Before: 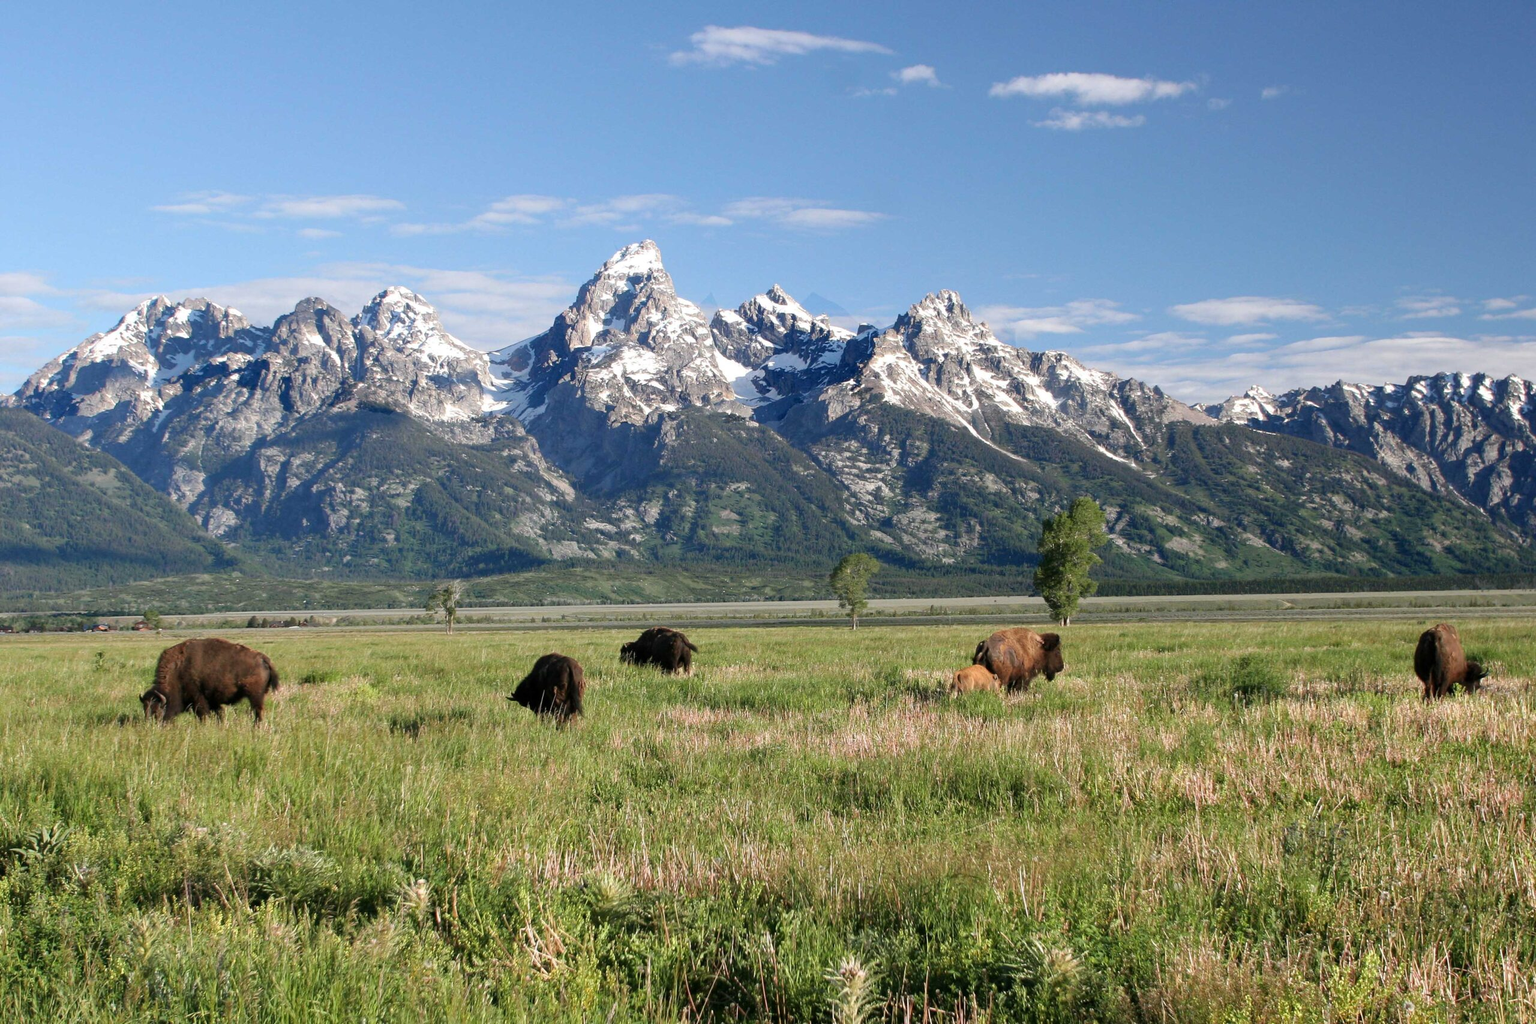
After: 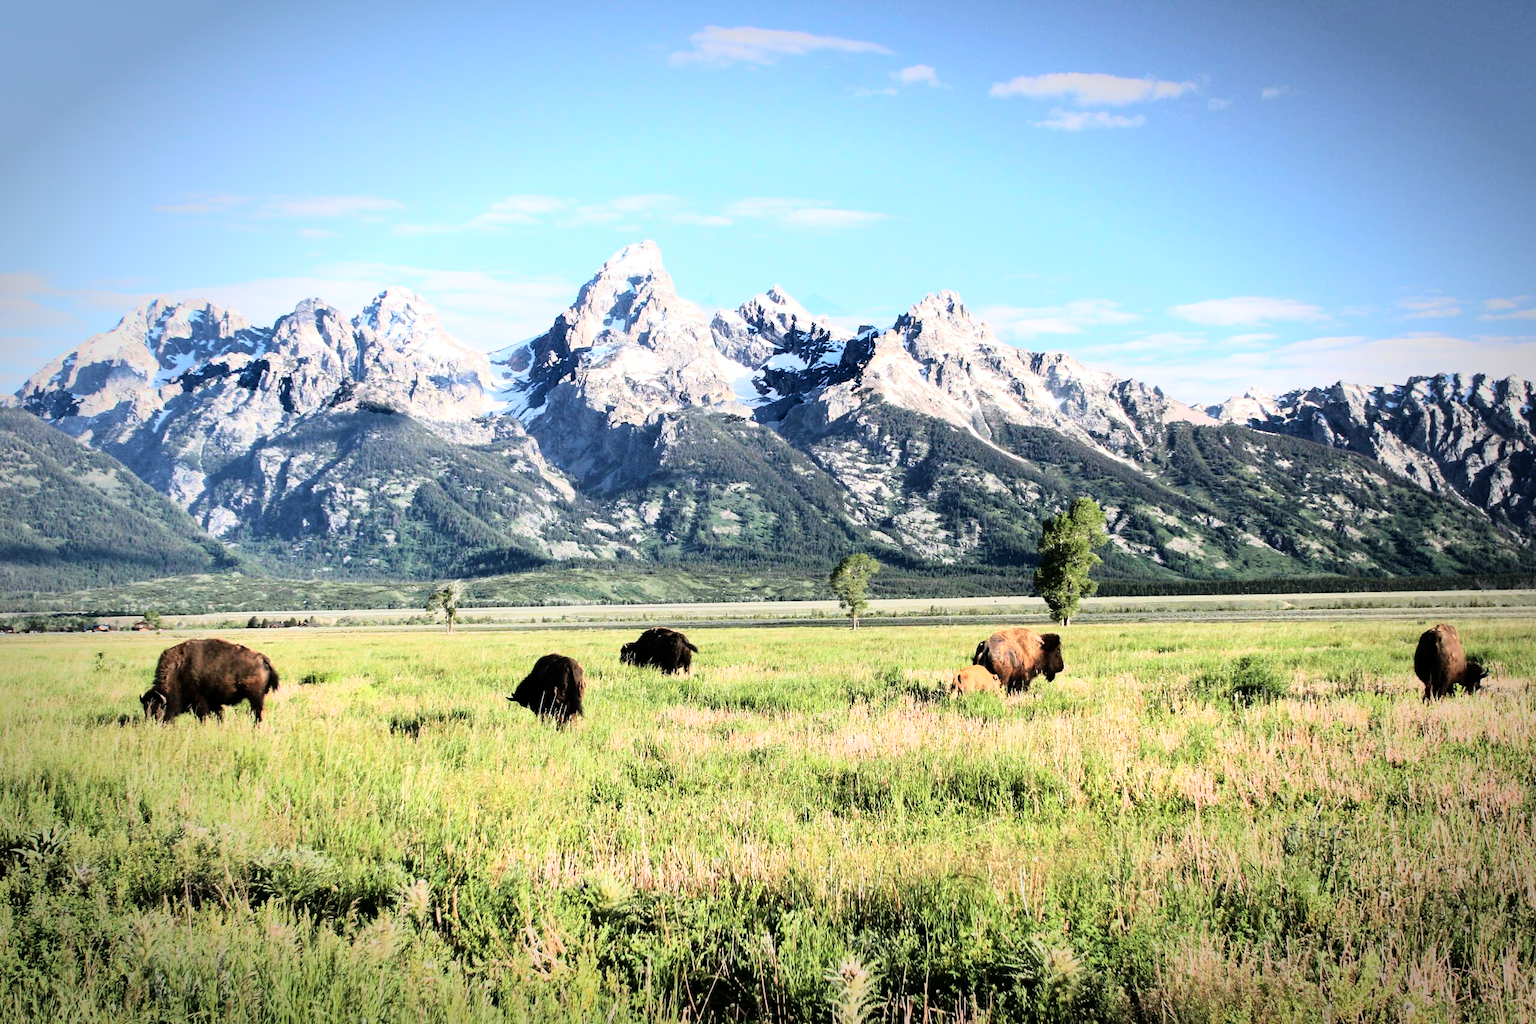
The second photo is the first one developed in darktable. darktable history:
vignetting: fall-off start 70.97%, brightness -0.584, saturation -0.118, width/height ratio 1.333
rgb curve: curves: ch0 [(0, 0) (0.21, 0.15) (0.24, 0.21) (0.5, 0.75) (0.75, 0.96) (0.89, 0.99) (1, 1)]; ch1 [(0, 0.02) (0.21, 0.13) (0.25, 0.2) (0.5, 0.67) (0.75, 0.9) (0.89, 0.97) (1, 1)]; ch2 [(0, 0.02) (0.21, 0.13) (0.25, 0.2) (0.5, 0.67) (0.75, 0.9) (0.89, 0.97) (1, 1)], compensate middle gray true
